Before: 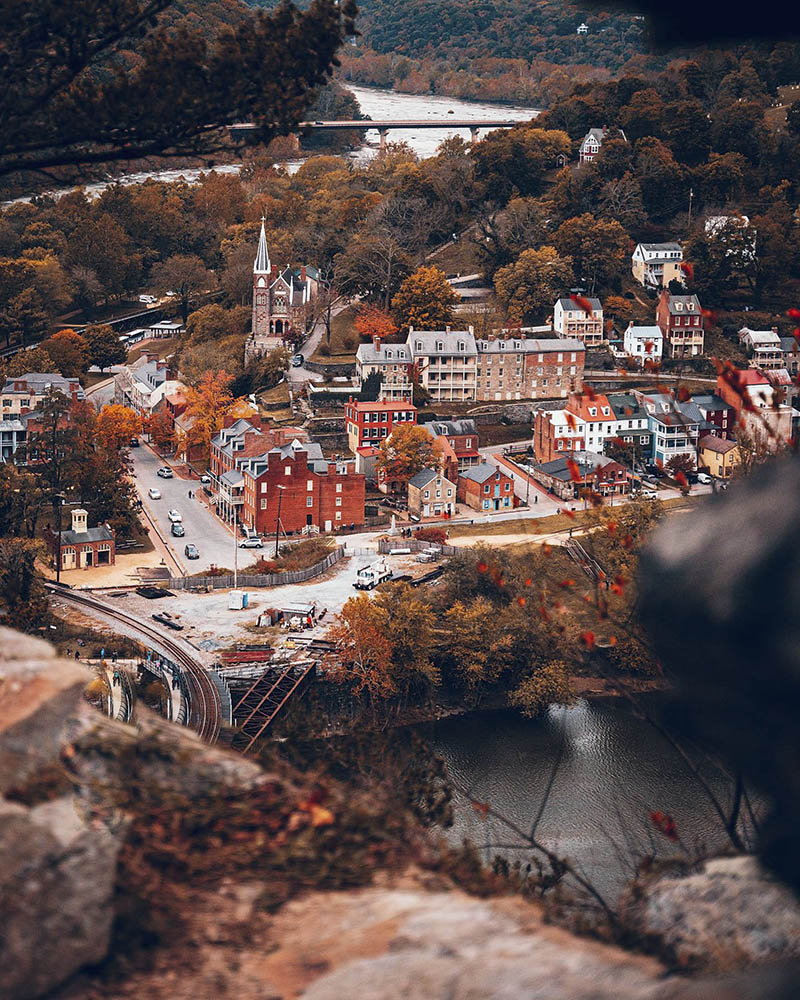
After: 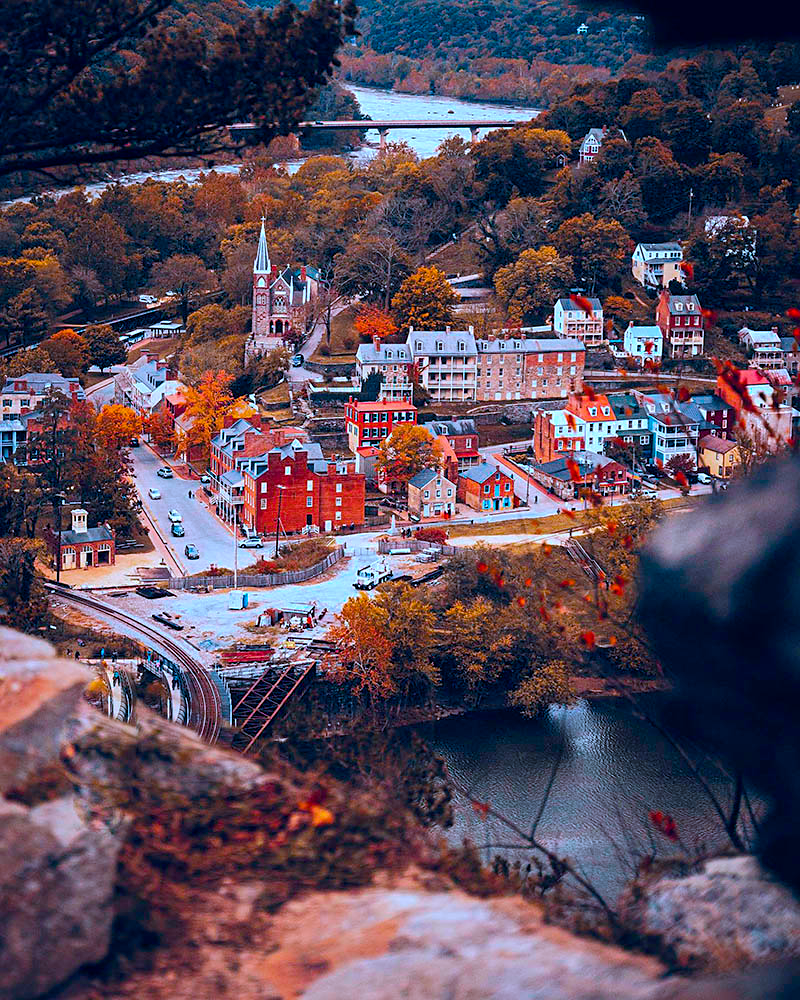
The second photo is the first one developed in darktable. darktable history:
color calibration: gray › normalize channels true, illuminant custom, x 0.39, y 0.387, temperature 3832.9 K, gamut compression 0.009
color balance rgb: linear chroma grading › global chroma 15.093%, perceptual saturation grading › global saturation 29.476%, global vibrance 20.399%
sharpen: amount 0.2
shadows and highlights: shadows 9.66, white point adjustment 1.1, highlights -40.42
